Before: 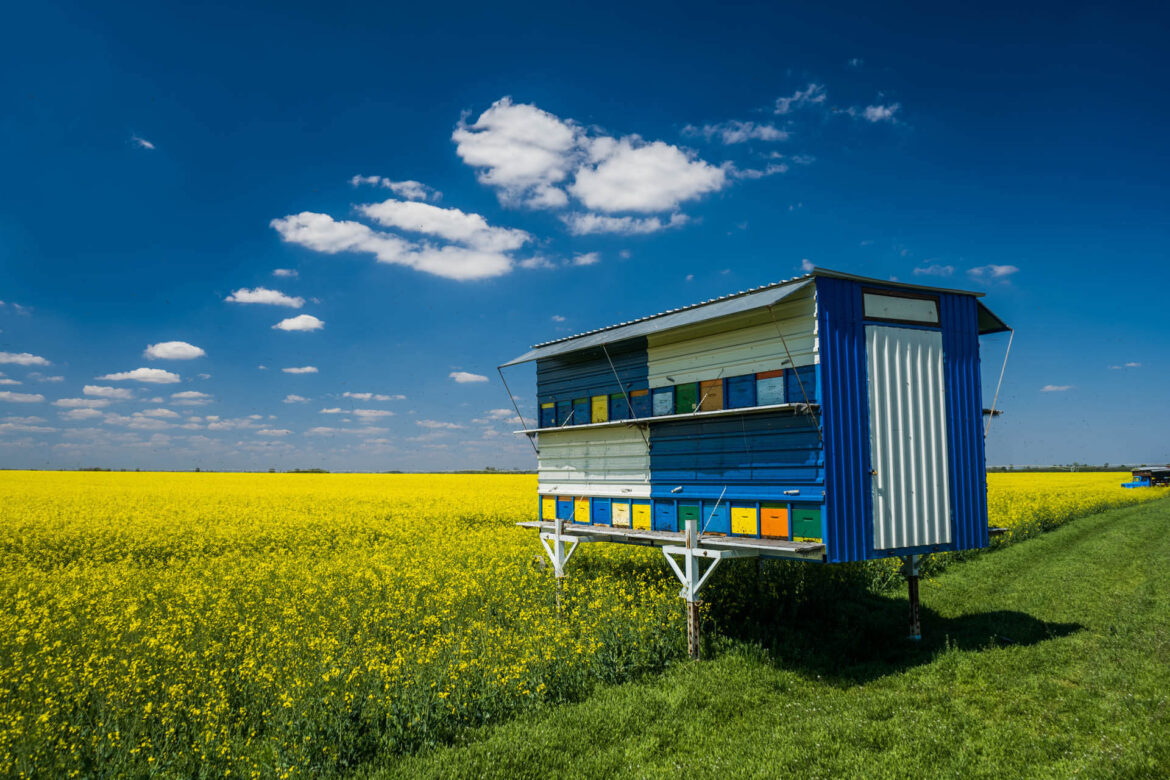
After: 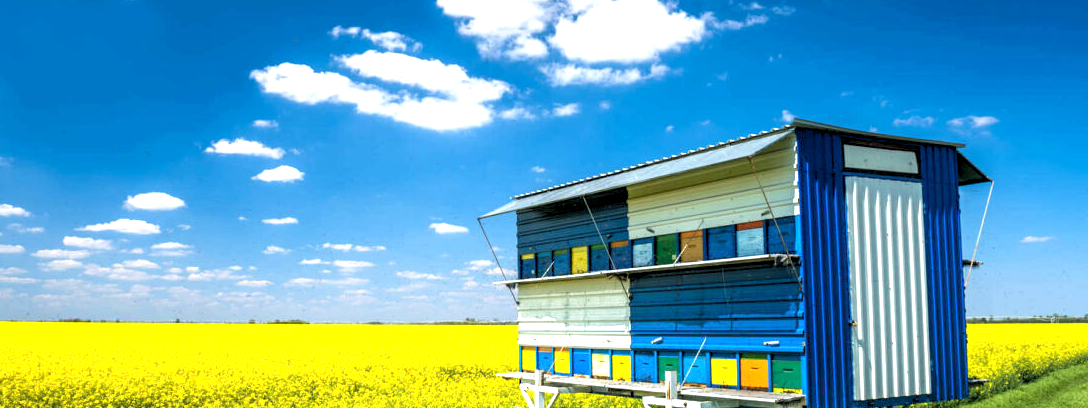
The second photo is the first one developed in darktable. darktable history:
exposure: black level correction 0.001, exposure 0.955 EV, compensate exposure bias true, compensate highlight preservation false
rgb levels: levels [[0.01, 0.419, 0.839], [0, 0.5, 1], [0, 0.5, 1]]
crop: left 1.744%, top 19.225%, right 5.069%, bottom 28.357%
